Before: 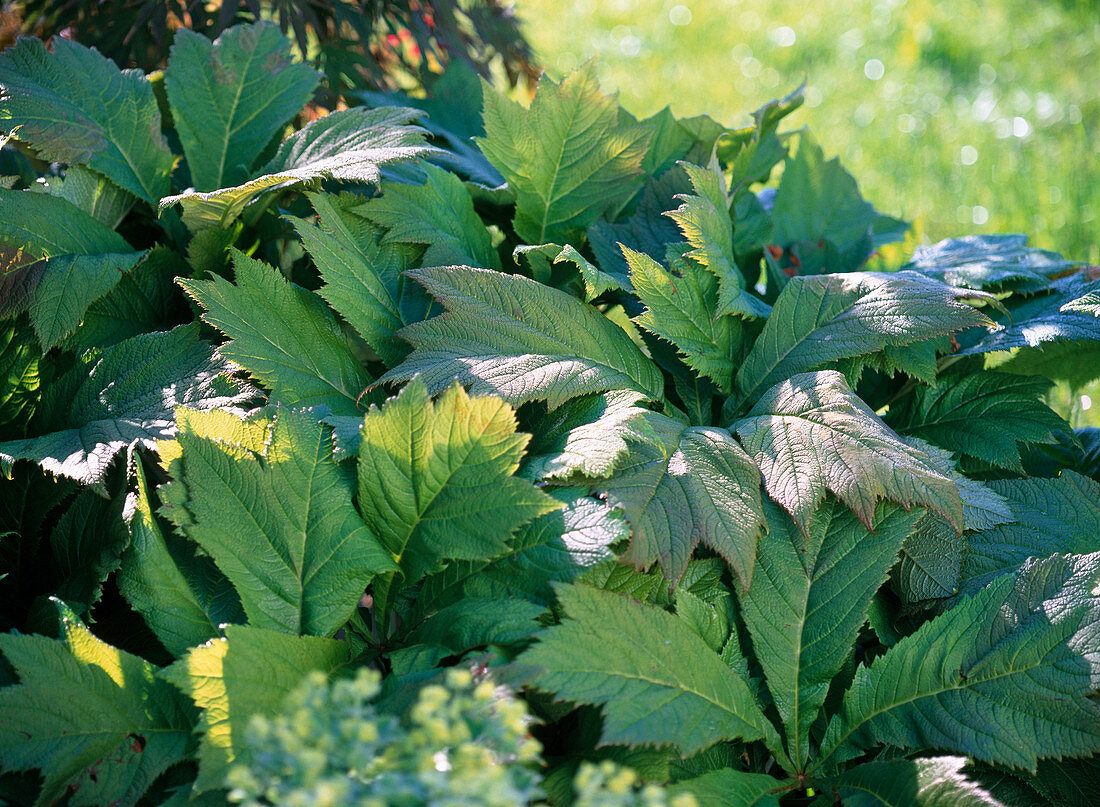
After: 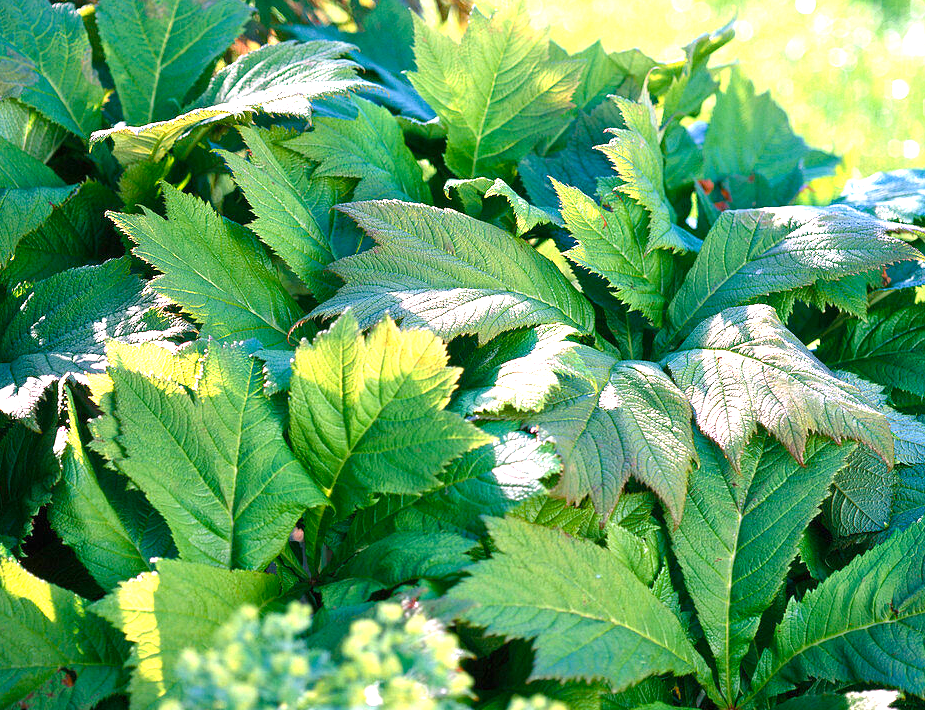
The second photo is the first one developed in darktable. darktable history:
color correction: highlights b* 0.003
exposure: black level correction 0, exposure 1.095 EV, compensate highlight preservation false
color balance rgb: highlights gain › chroma 1.079%, highlights gain › hue 53.93°, perceptual saturation grading › global saturation 20%, perceptual saturation grading › highlights -25.692%, perceptual saturation grading › shadows 25.682%, global vibrance 20%
crop: left 6.345%, top 8.189%, right 9.54%, bottom 3.767%
